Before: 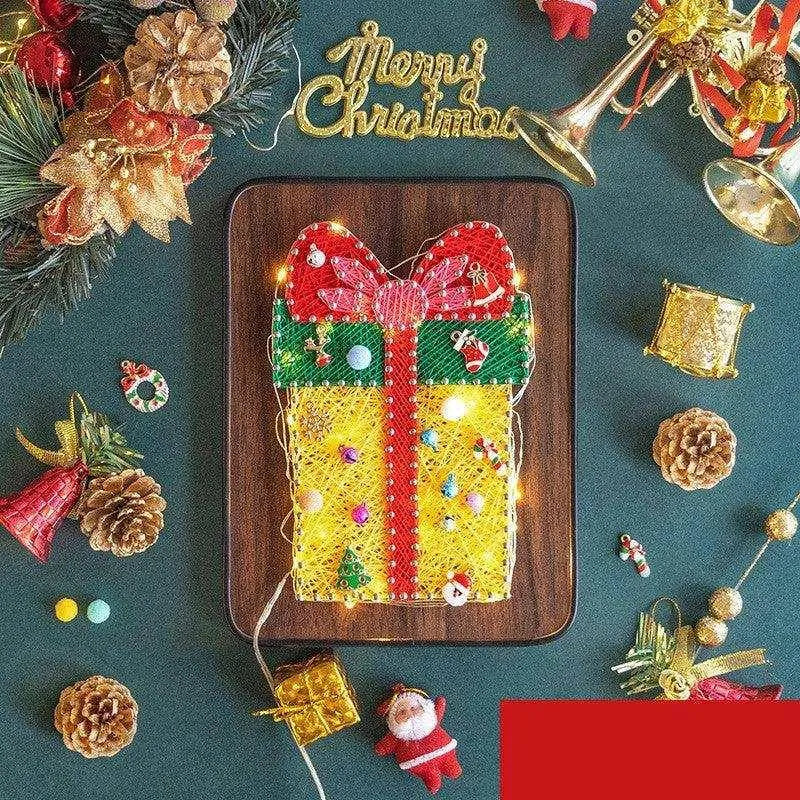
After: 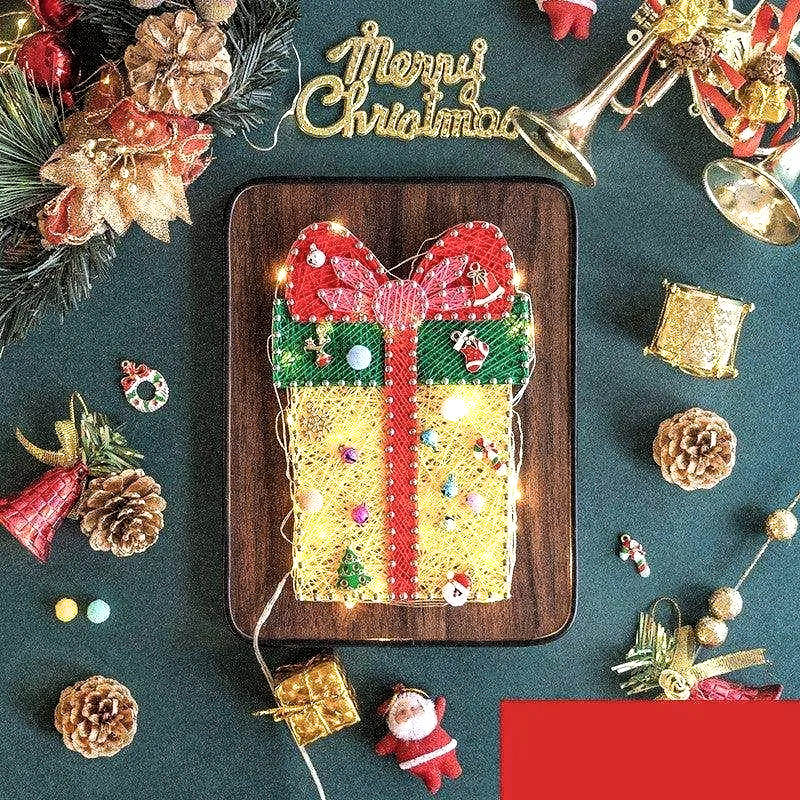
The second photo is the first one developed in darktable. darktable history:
filmic rgb: black relative exposure -6.49 EV, white relative exposure 2.43 EV, target white luminance 99.907%, hardness 5.25, latitude 0.497%, contrast 1.436, highlights saturation mix 3.12%
exposure: exposure 0.124 EV, compensate exposure bias true, compensate highlight preservation false
contrast brightness saturation: saturation -0.026
